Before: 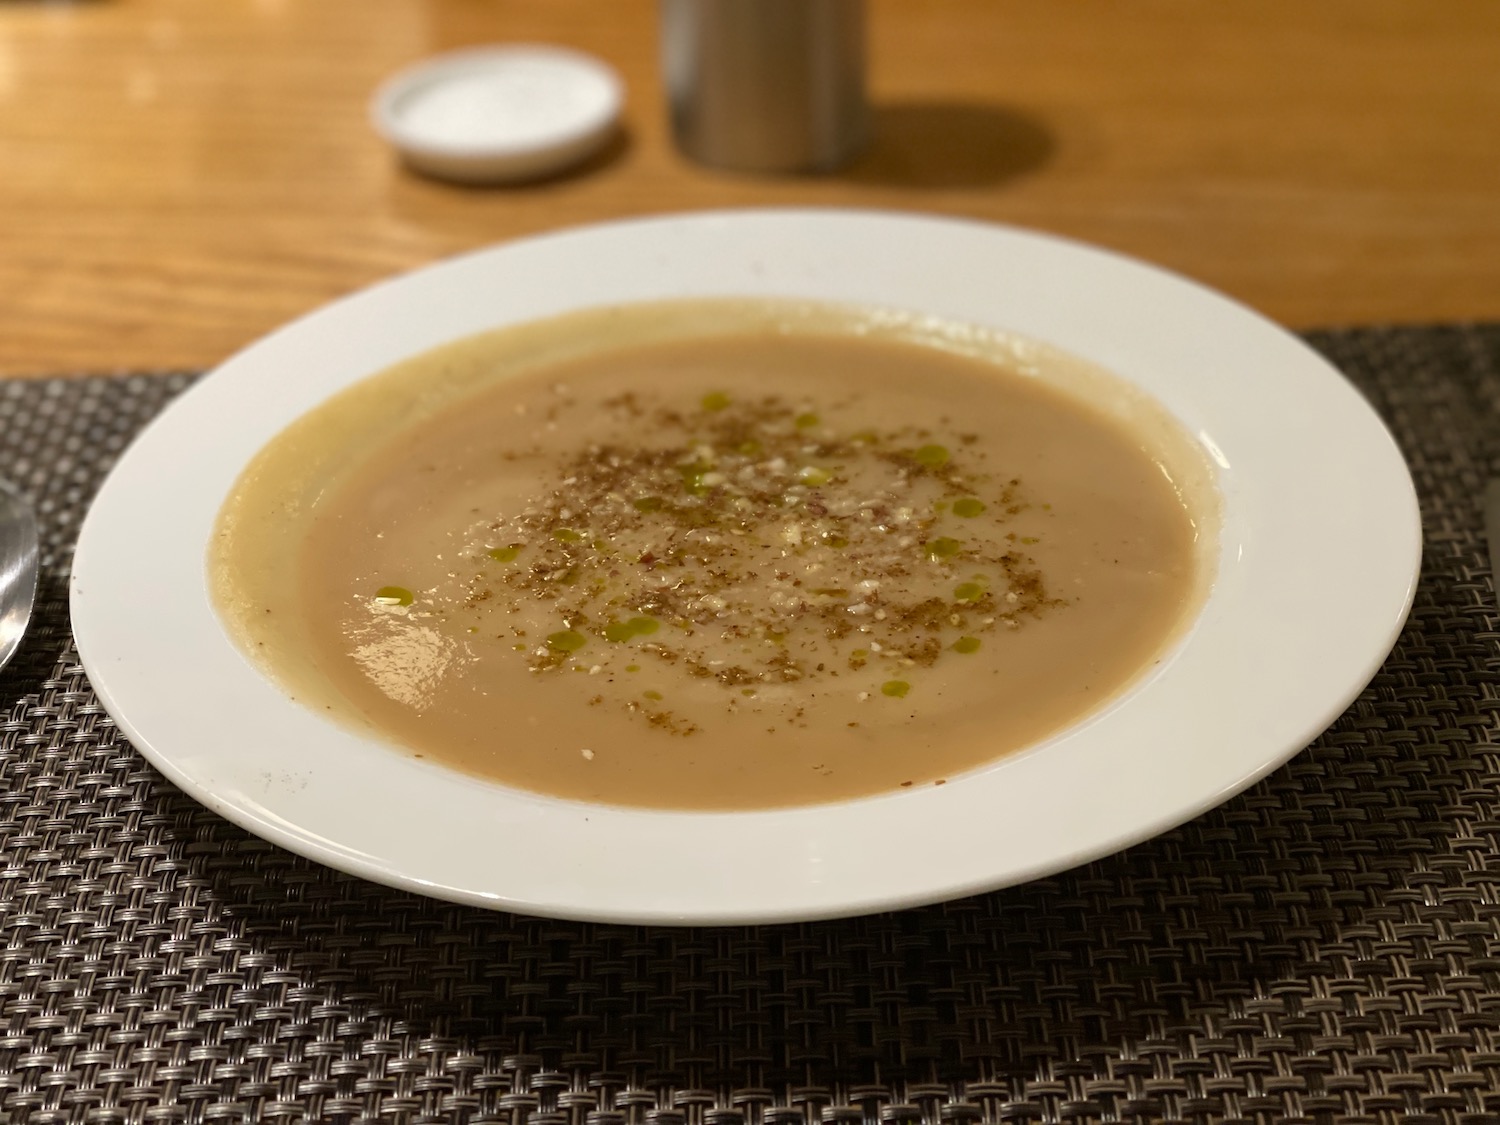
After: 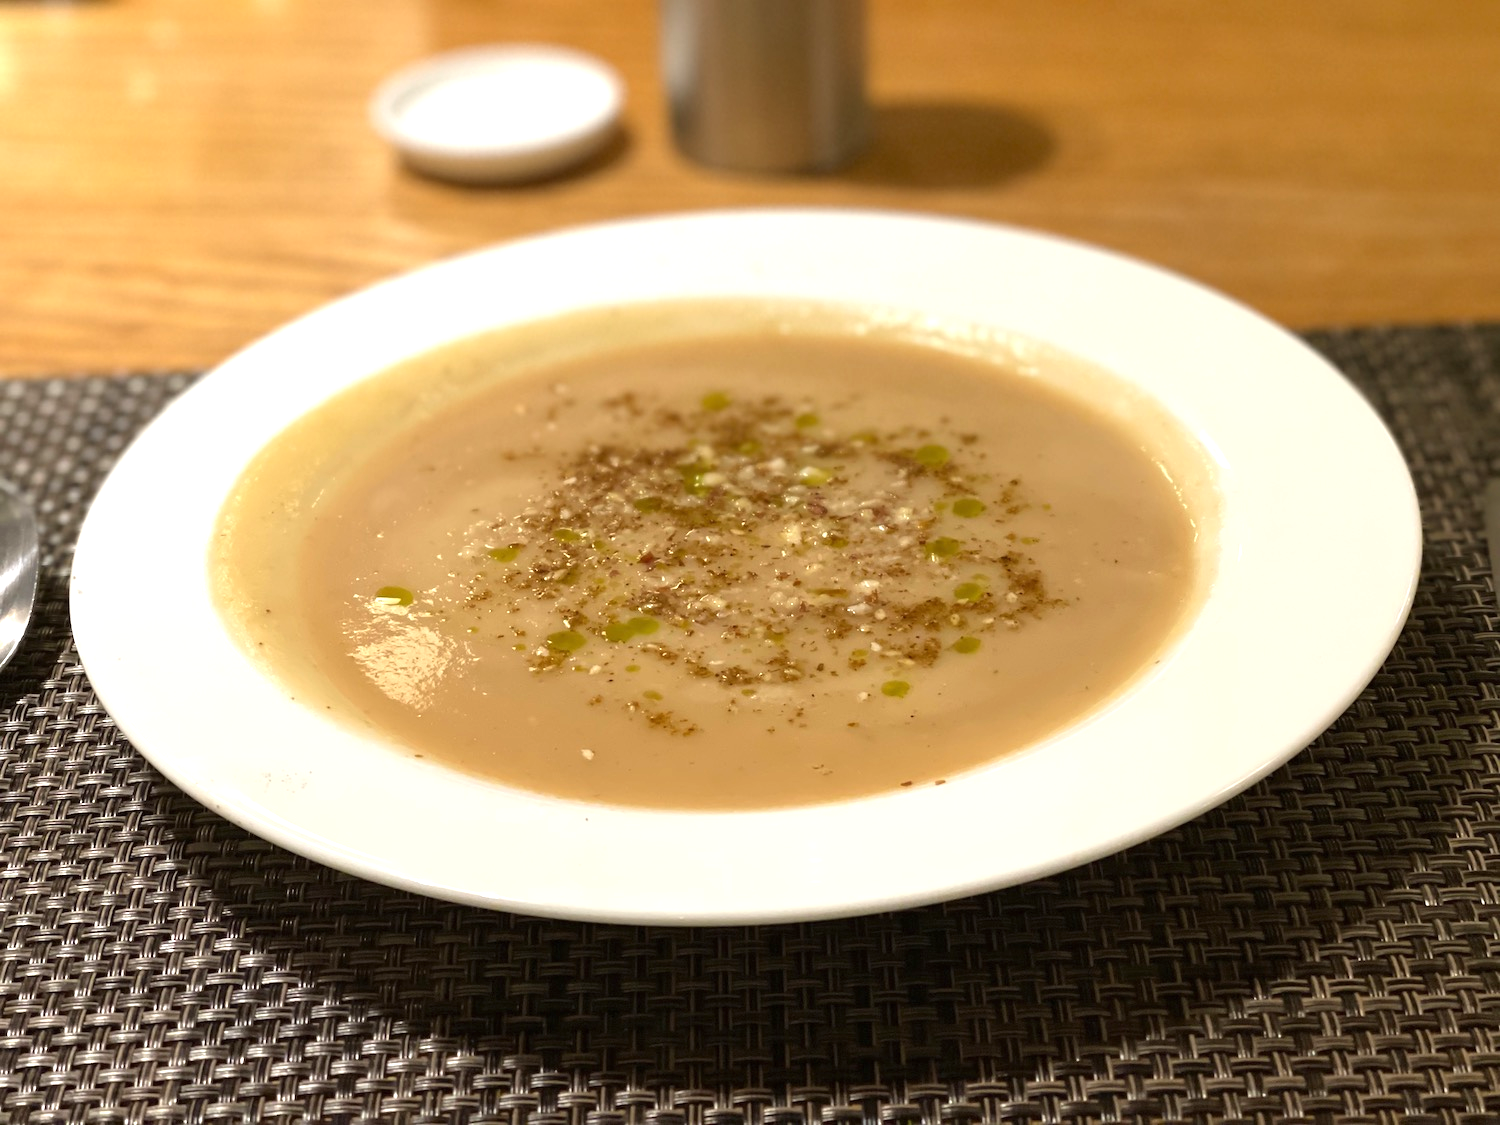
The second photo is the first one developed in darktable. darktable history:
exposure: black level correction 0, exposure 0.701 EV, compensate highlight preservation false
